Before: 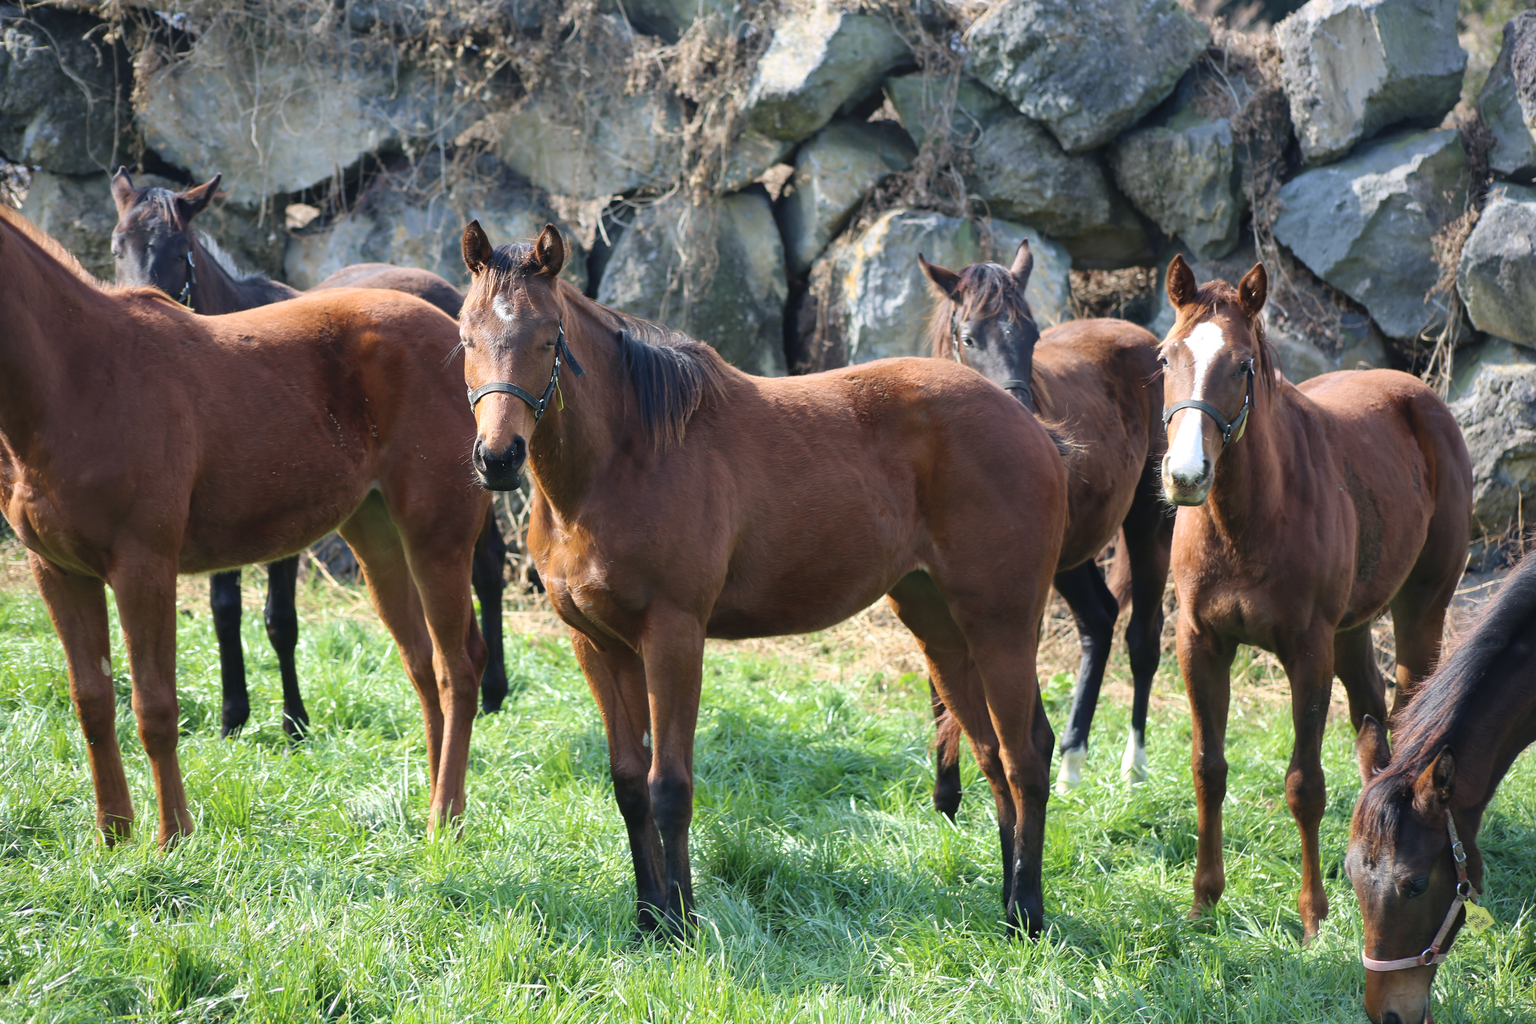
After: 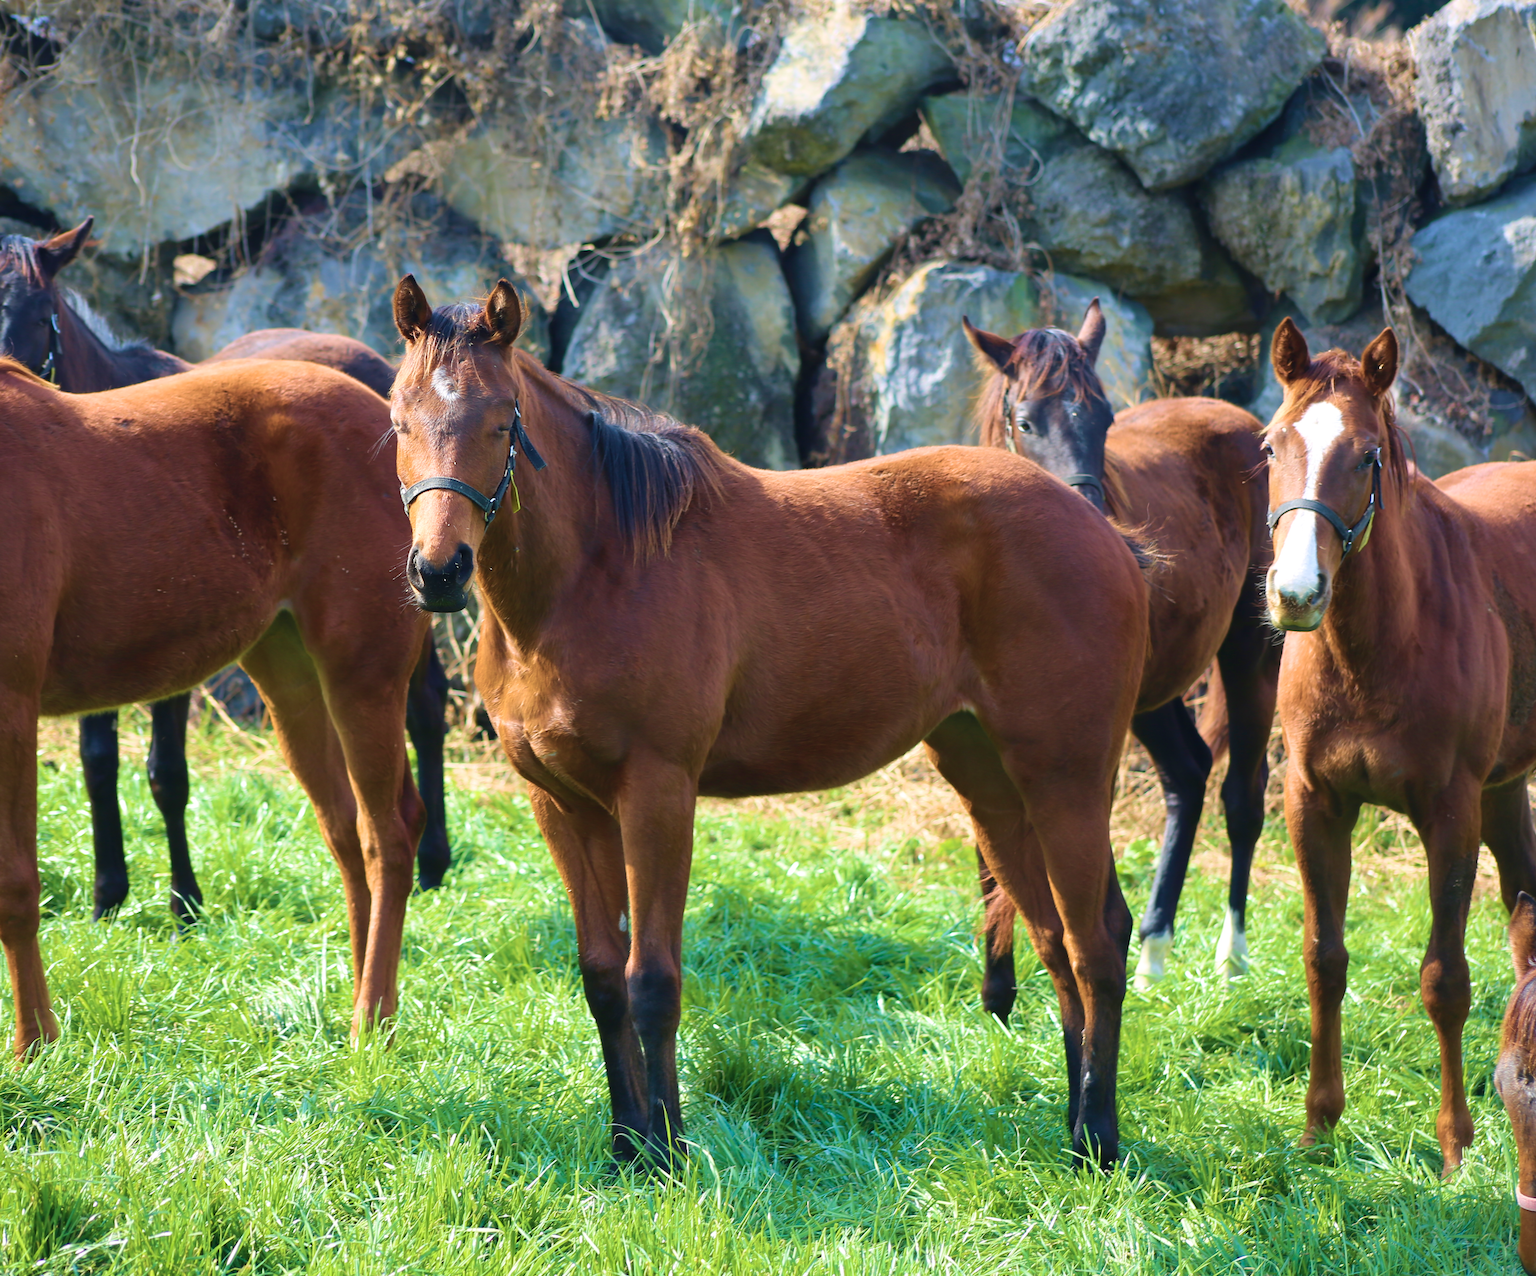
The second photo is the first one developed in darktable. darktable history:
velvia: strength 66.95%, mid-tones bias 0.975
crop and rotate: left 9.553%, right 10.254%
